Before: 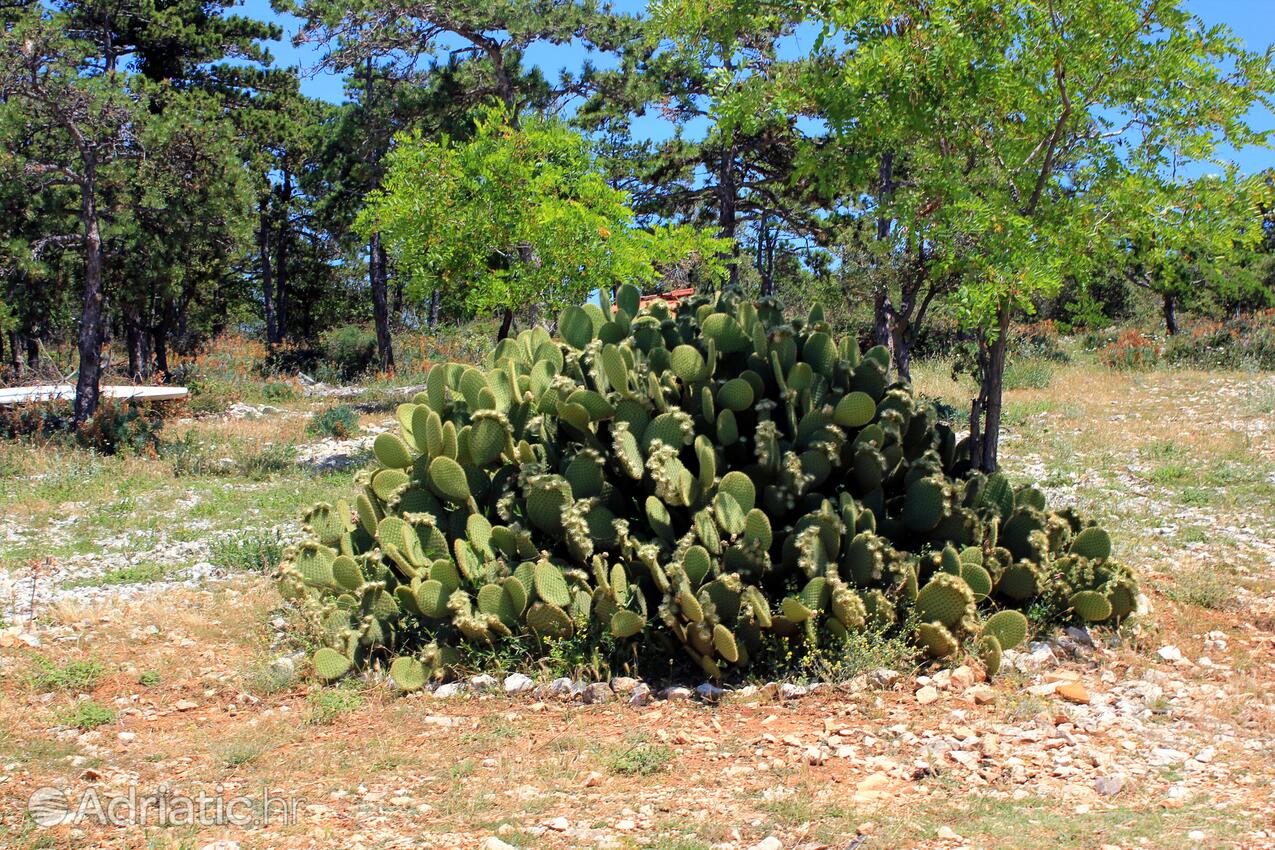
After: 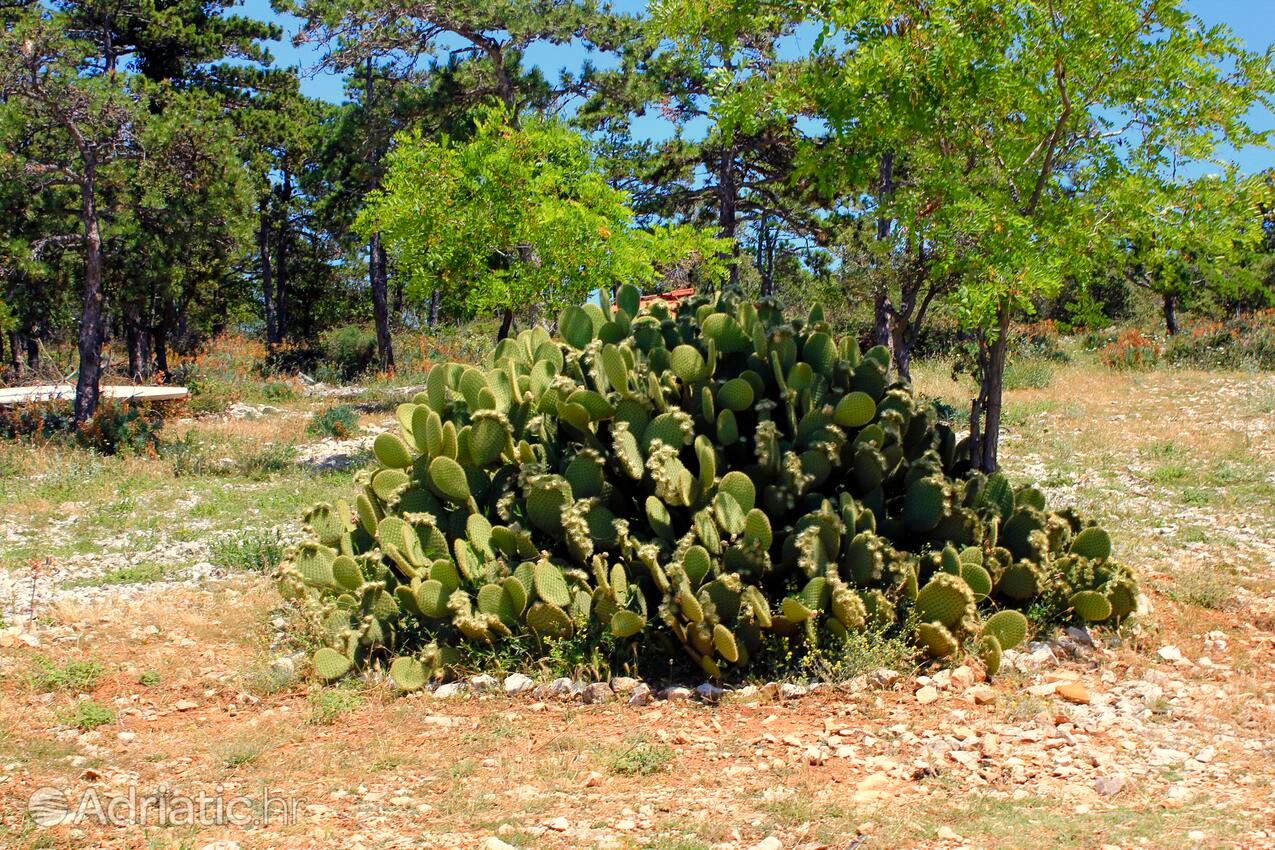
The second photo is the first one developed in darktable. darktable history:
color balance rgb: perceptual saturation grading › global saturation 20%, perceptual saturation grading › highlights -25%, perceptual saturation grading › shadows 25%
white balance: red 1.045, blue 0.932
